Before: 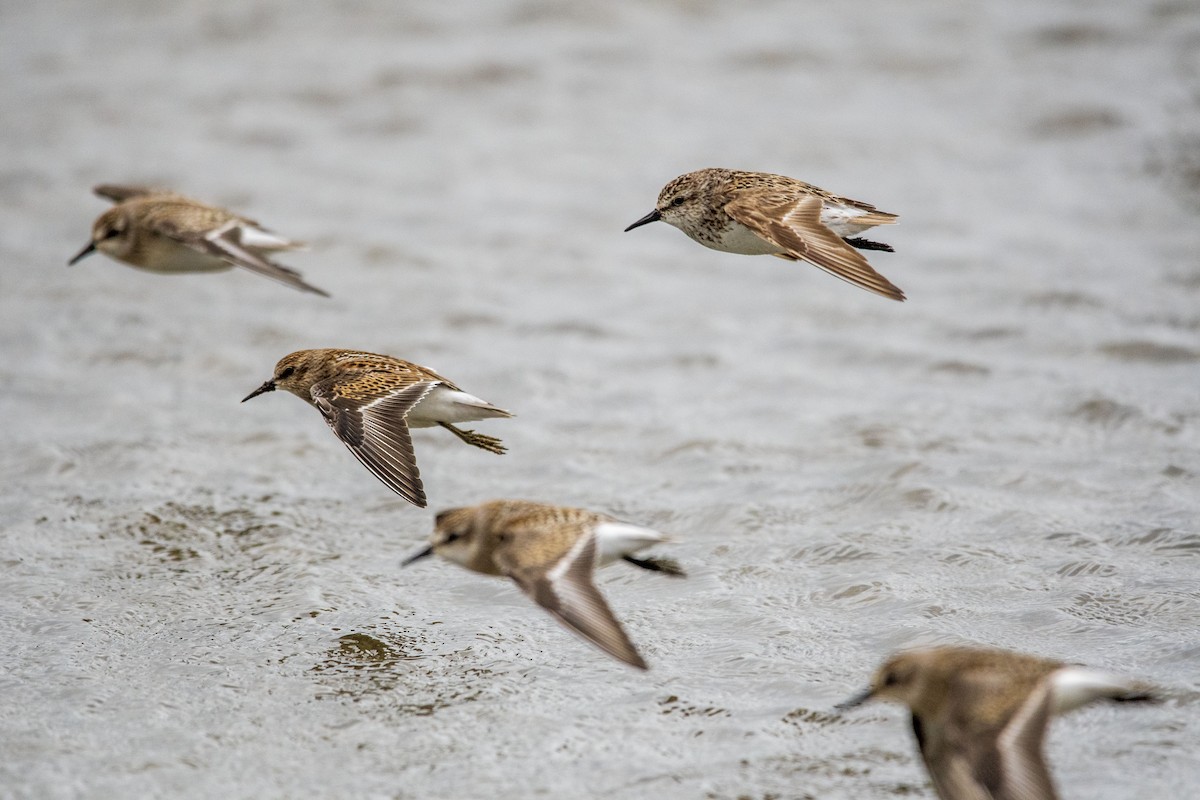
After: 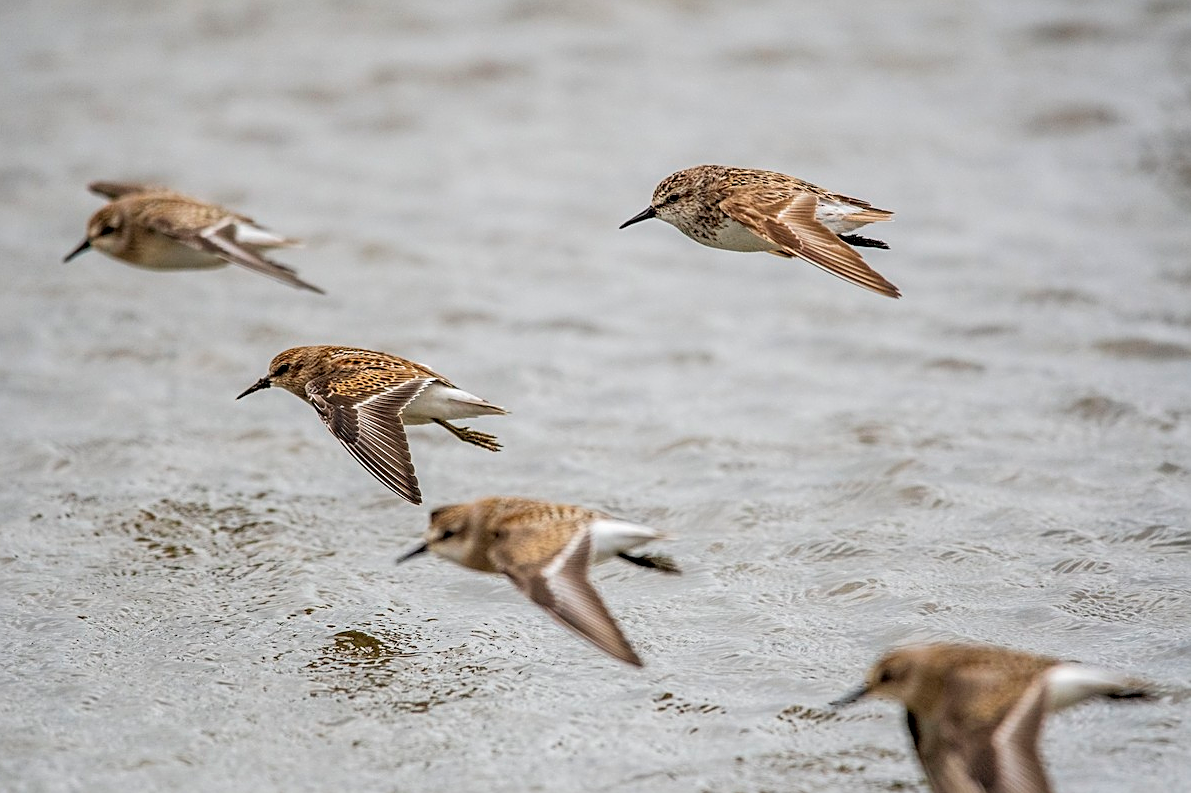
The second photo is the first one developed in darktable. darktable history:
crop: left 0.434%, top 0.485%, right 0.244%, bottom 0.386%
sharpen: on, module defaults
